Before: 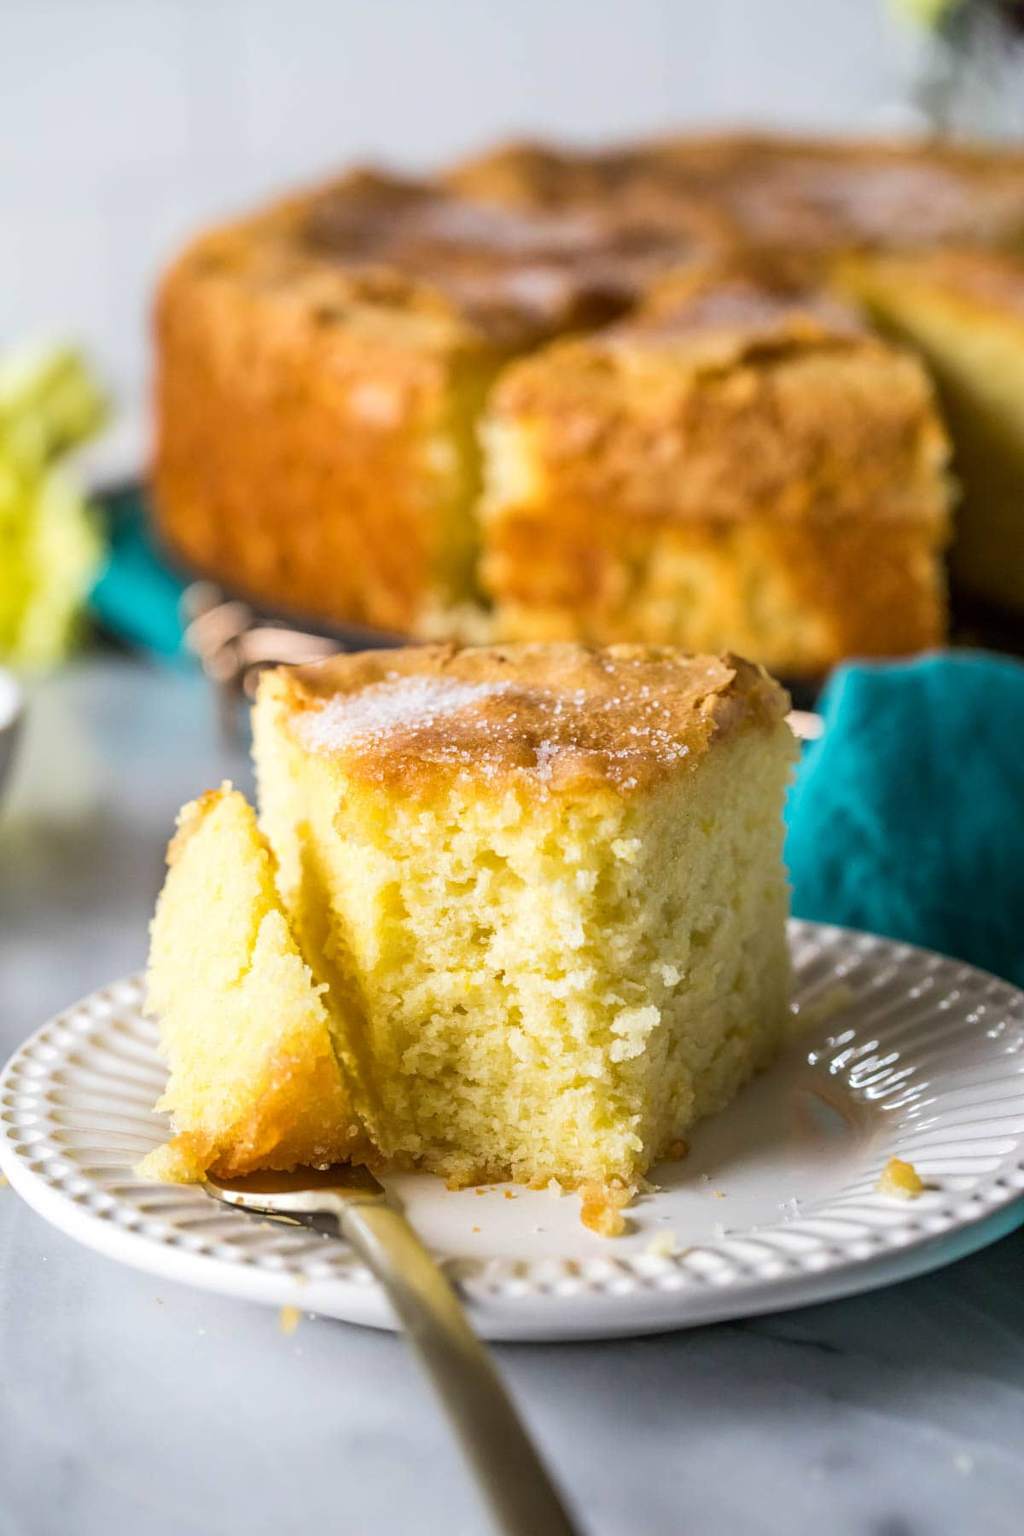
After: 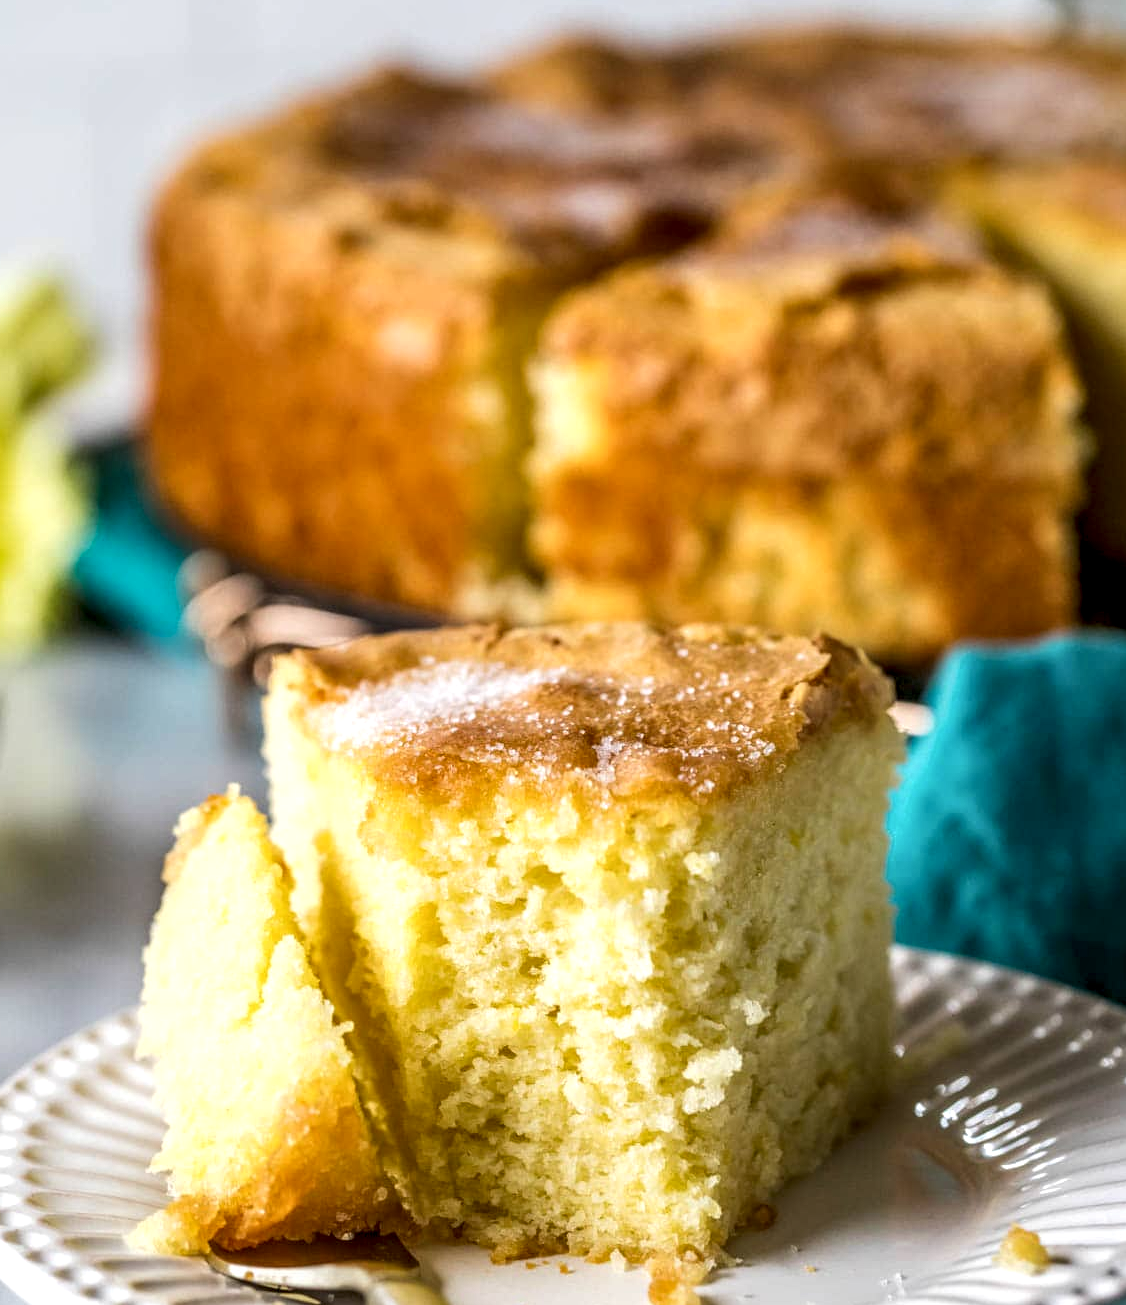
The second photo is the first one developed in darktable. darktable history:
crop: left 2.737%, top 7.287%, right 3.421%, bottom 20.179%
local contrast: detail 150%
